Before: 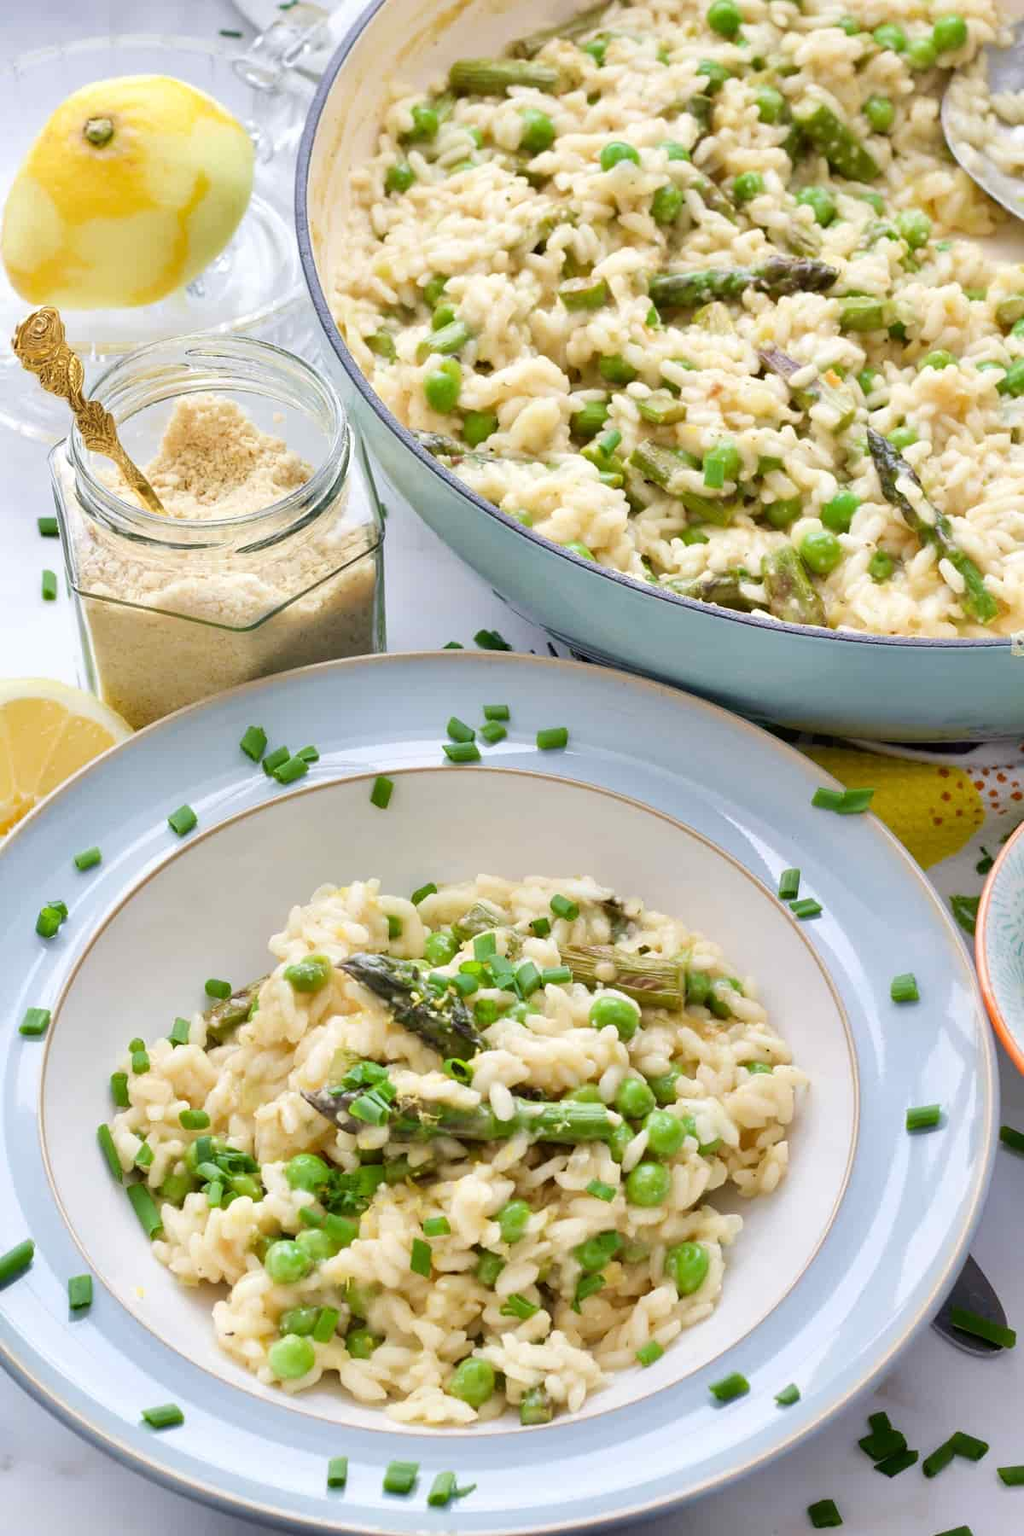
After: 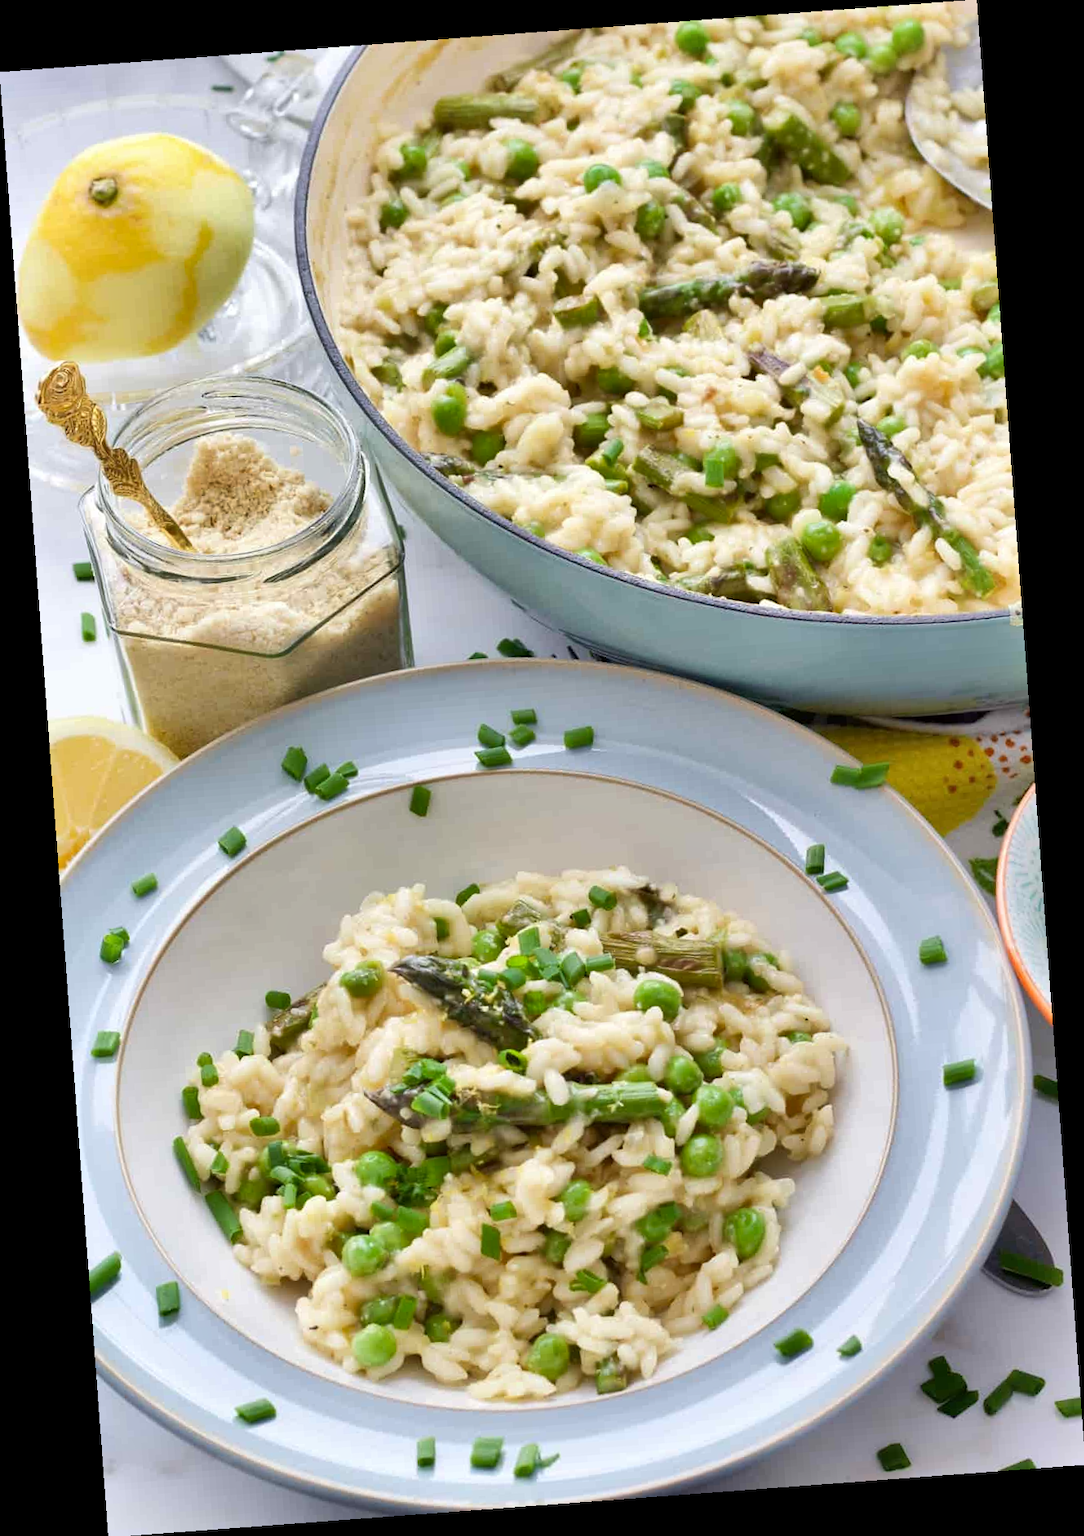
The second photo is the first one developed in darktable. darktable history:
shadows and highlights: highlights color adjustment 0%, soften with gaussian
rotate and perspective: rotation -4.25°, automatic cropping off
